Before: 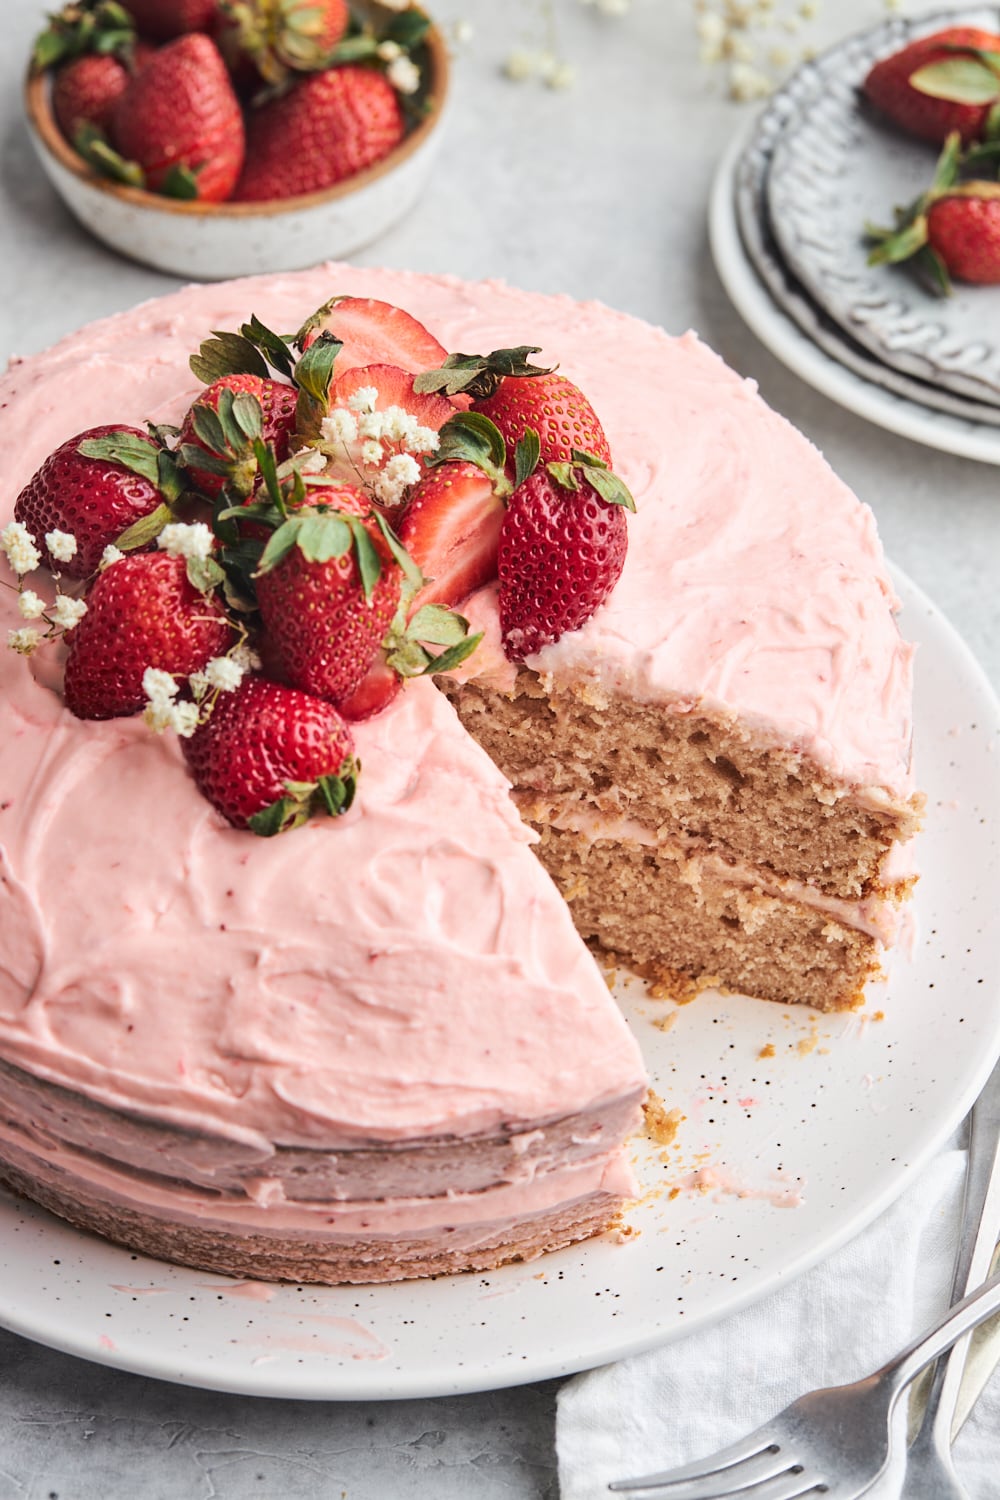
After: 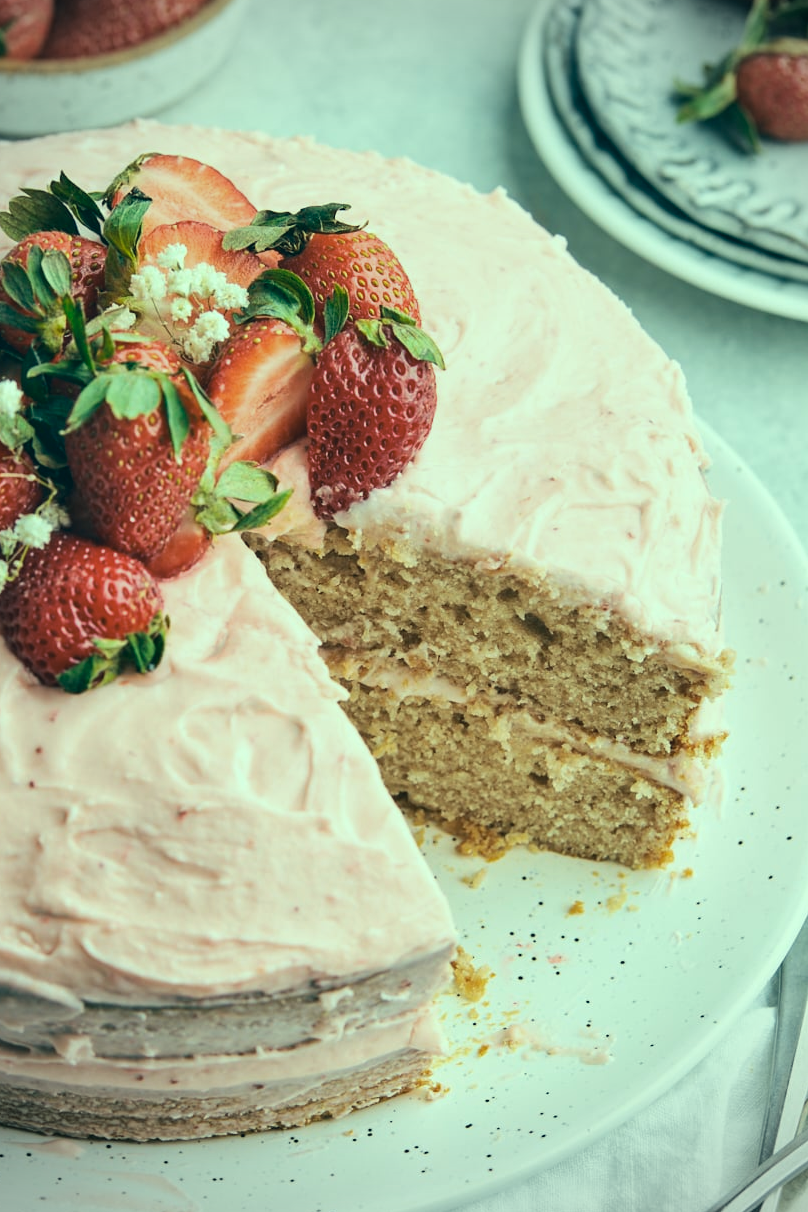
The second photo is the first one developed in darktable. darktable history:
crop: left 19.159%, top 9.58%, bottom 9.58%
color correction: highlights a* -20.08, highlights b* 9.8, shadows a* -20.4, shadows b* -10.76
vignetting: on, module defaults
